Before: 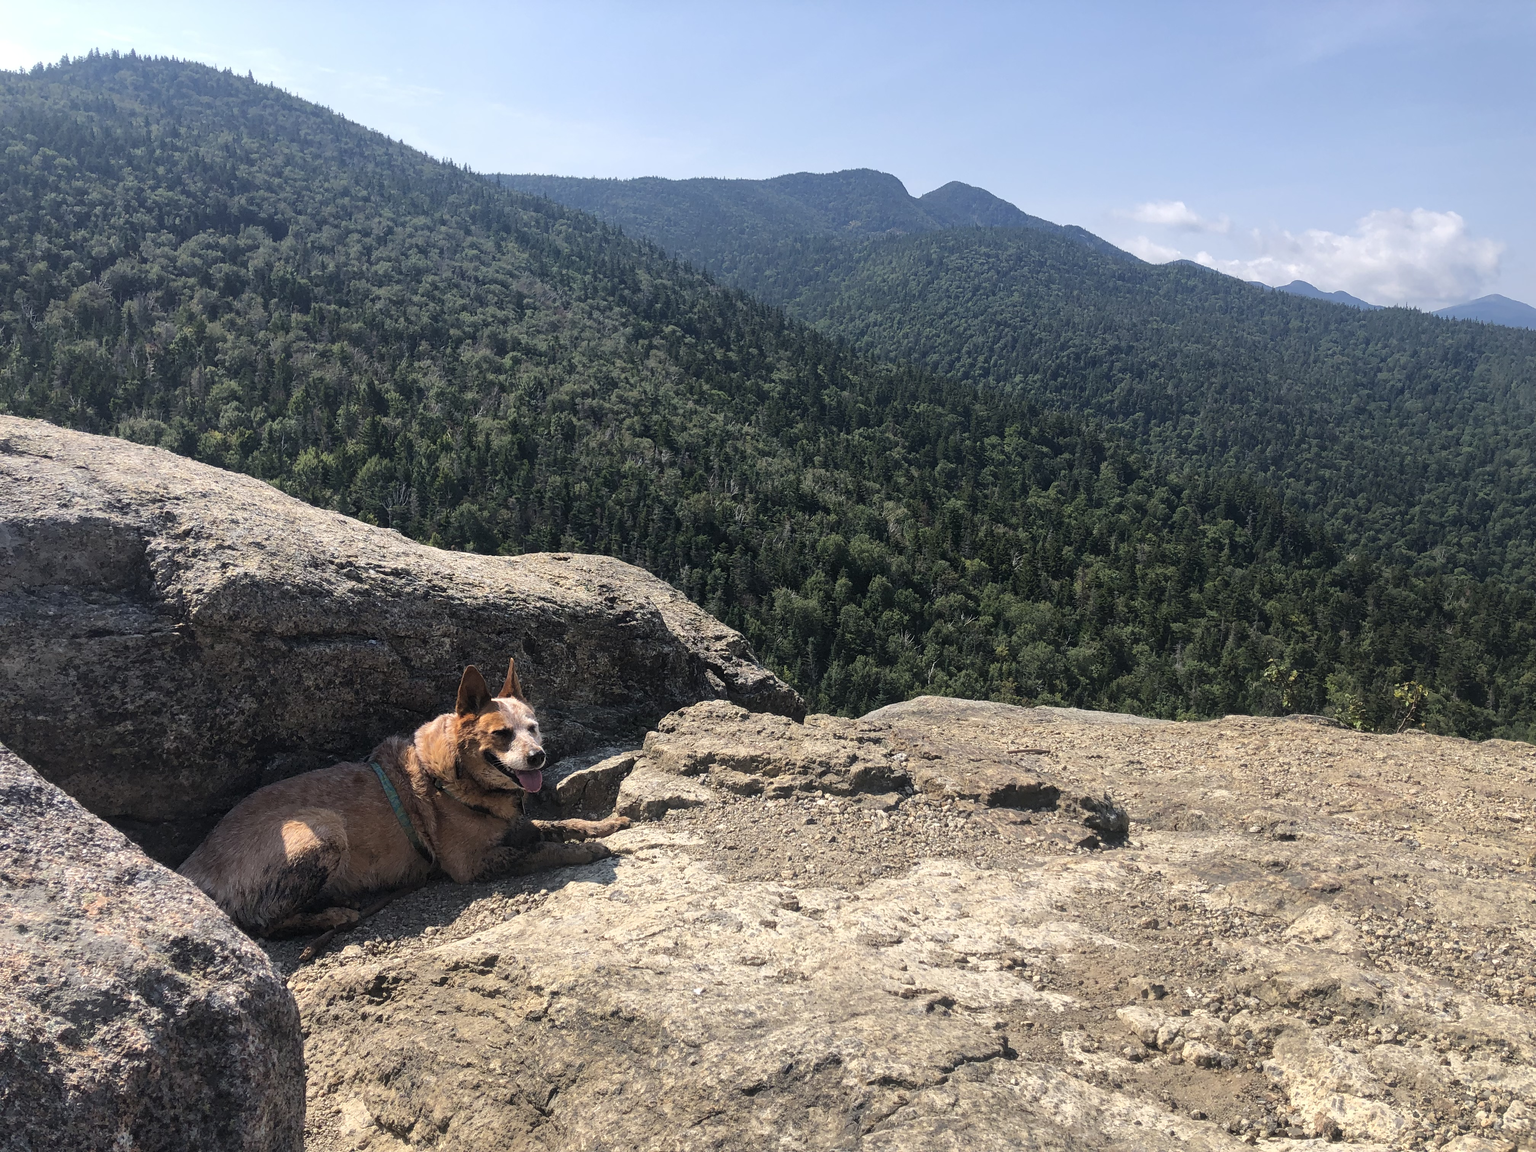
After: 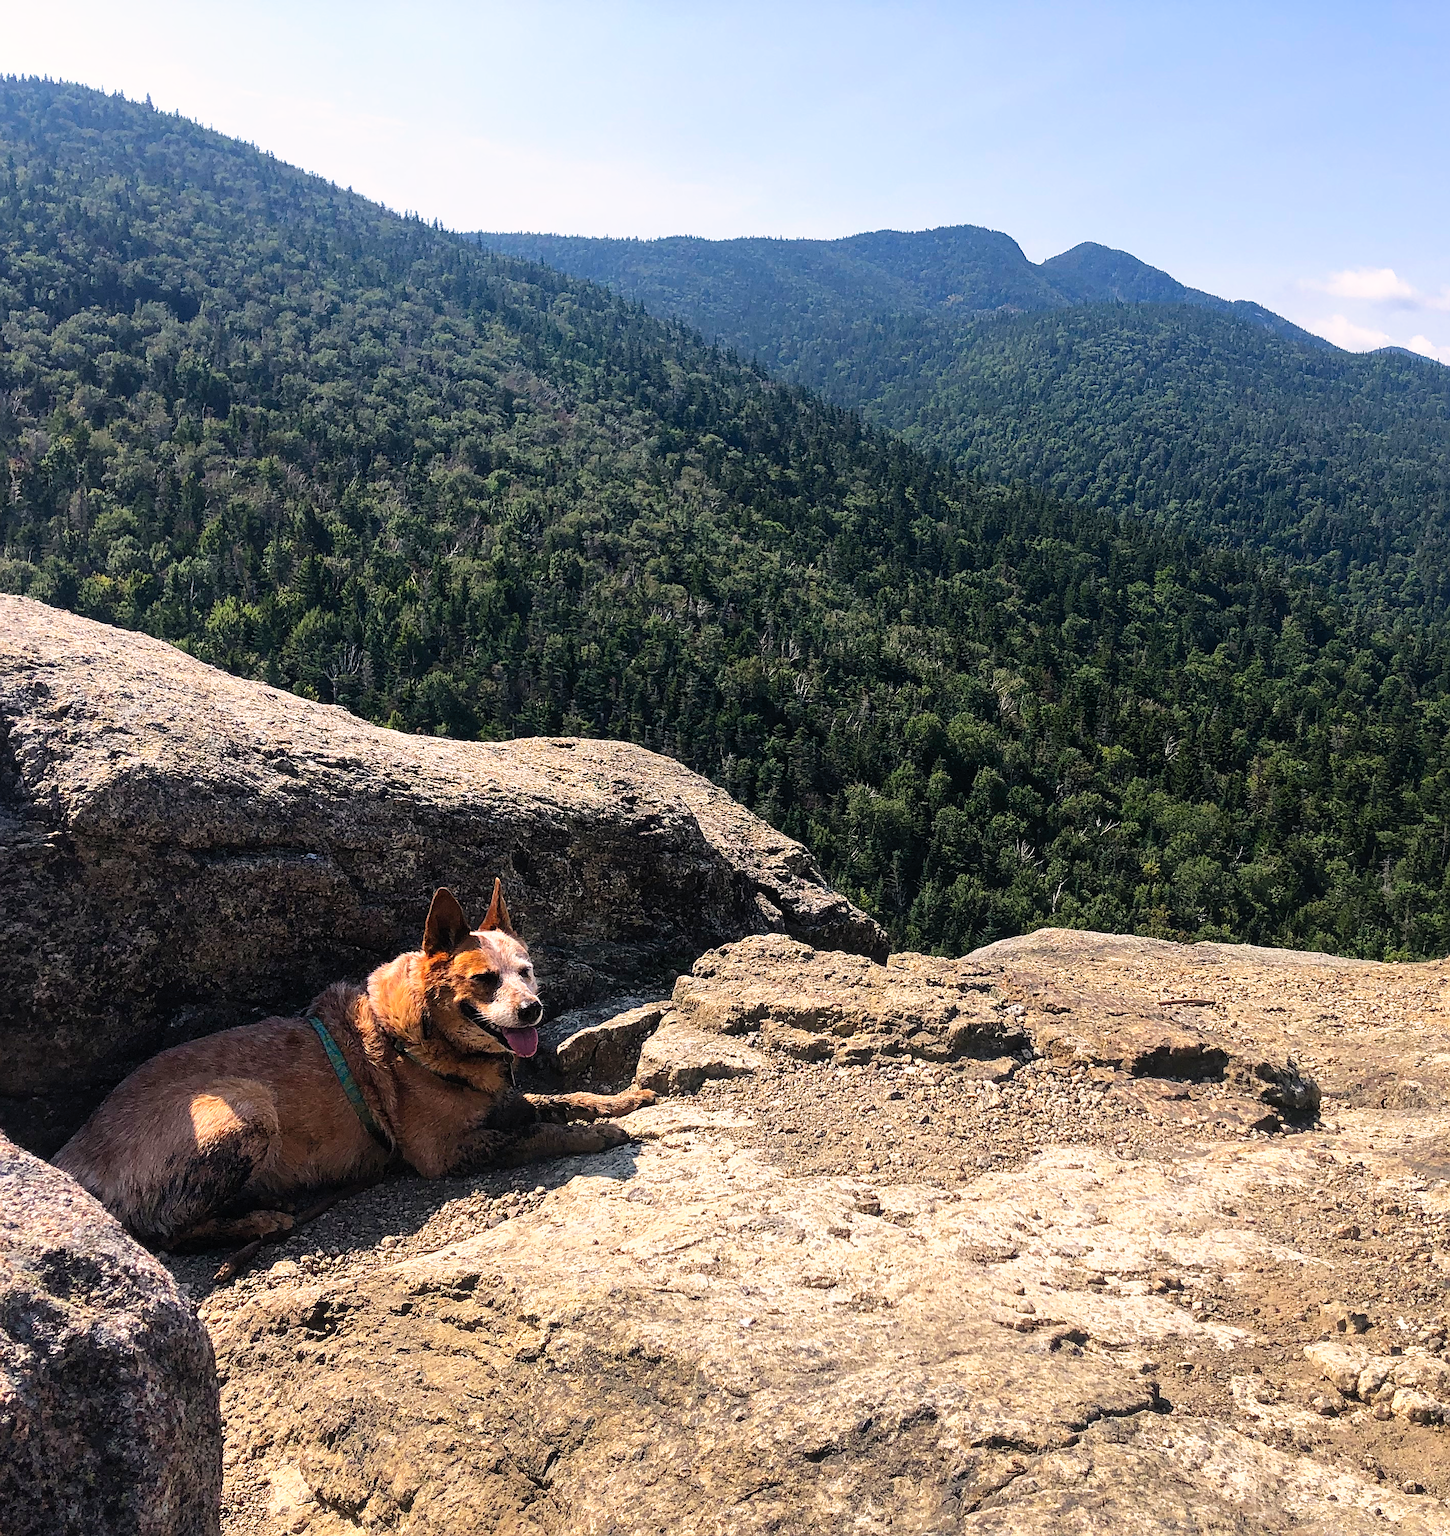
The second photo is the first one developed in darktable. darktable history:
sharpen: on, module defaults
crop and rotate: left 9.061%, right 20.142%
tone curve: curves: ch0 [(0, 0) (0.003, 0.001) (0.011, 0.005) (0.025, 0.011) (0.044, 0.02) (0.069, 0.031) (0.1, 0.045) (0.136, 0.078) (0.177, 0.124) (0.224, 0.18) (0.277, 0.245) (0.335, 0.315) (0.399, 0.393) (0.468, 0.477) (0.543, 0.569) (0.623, 0.666) (0.709, 0.771) (0.801, 0.871) (0.898, 0.965) (1, 1)], preserve colors none
color correction: highlights a* 3.22, highlights b* 1.93, saturation 1.19
